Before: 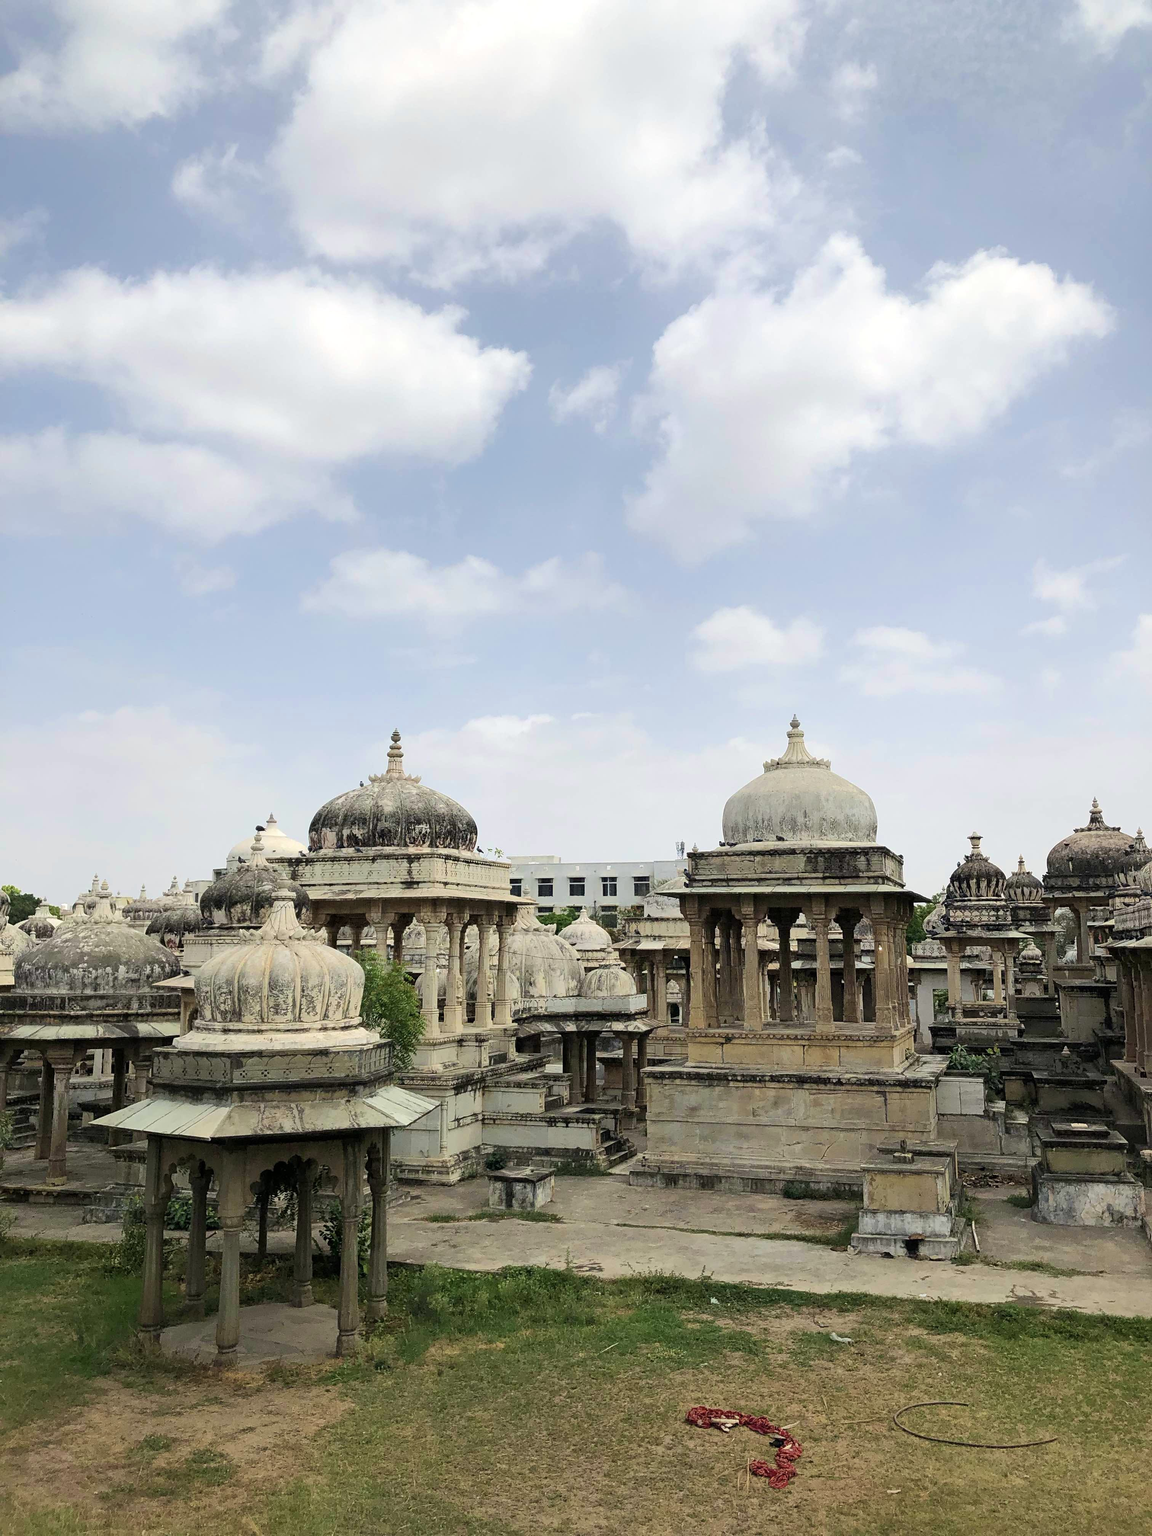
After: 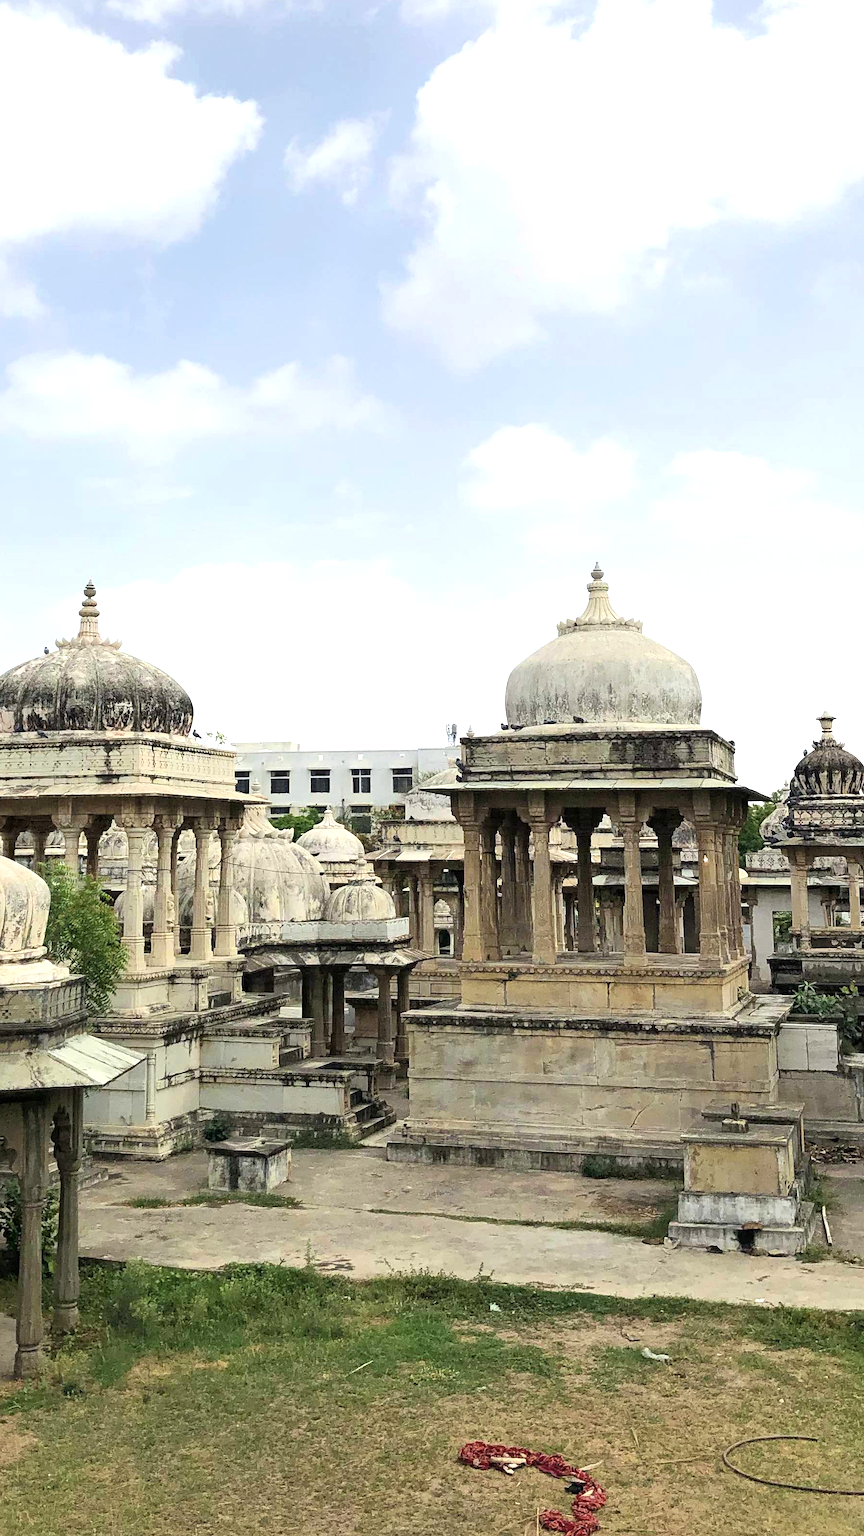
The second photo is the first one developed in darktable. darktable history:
exposure: exposure 0.559 EV, compensate highlight preservation false
crop and rotate: left 28.256%, top 17.734%, right 12.656%, bottom 3.573%
